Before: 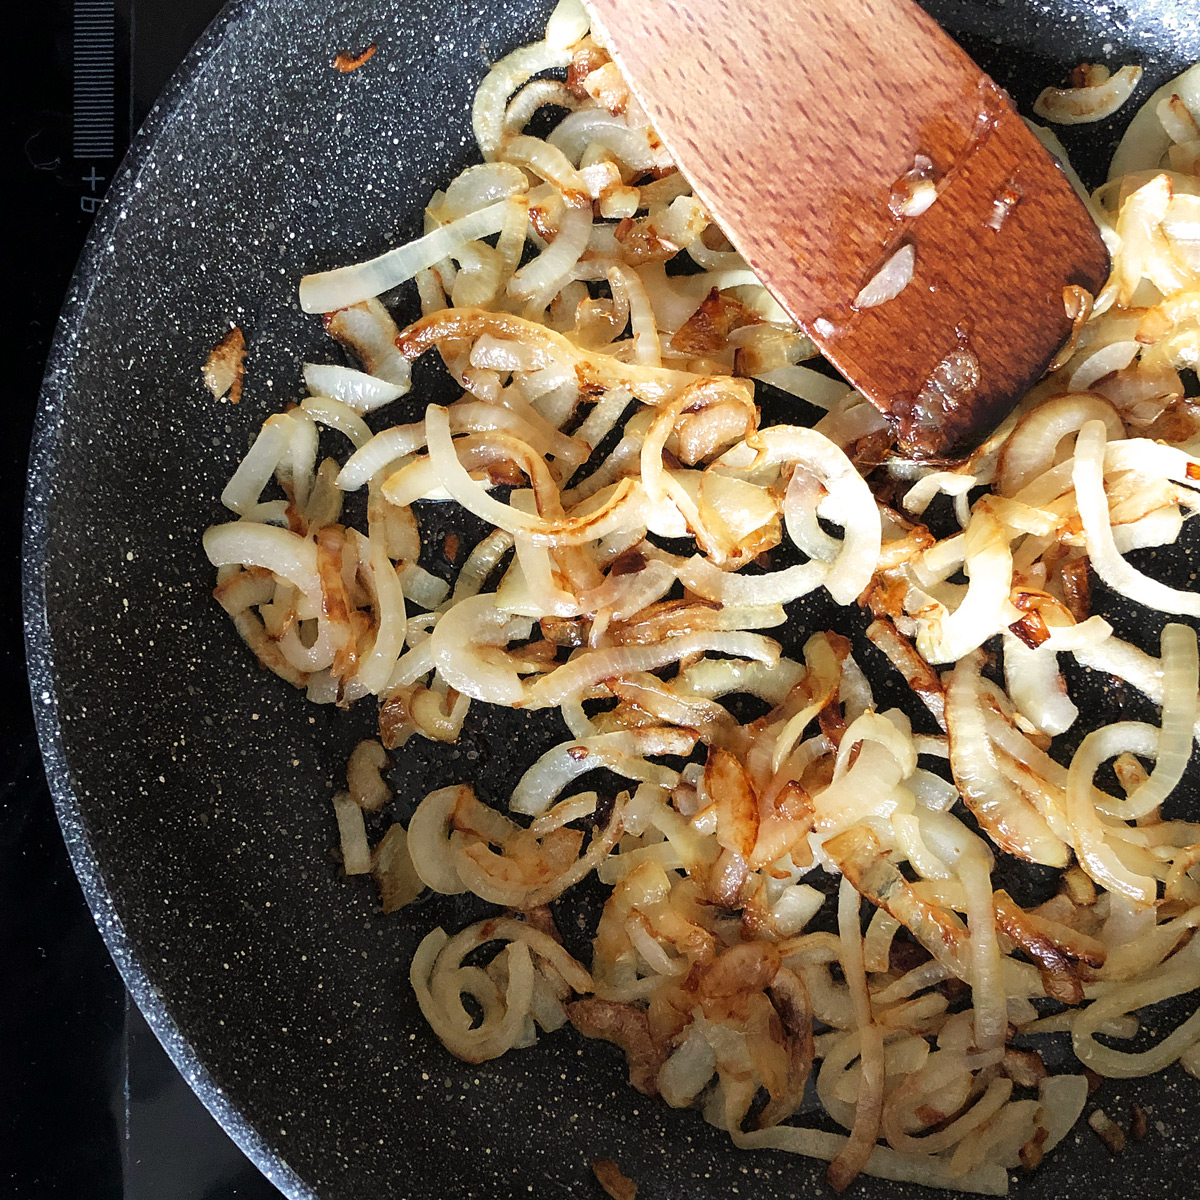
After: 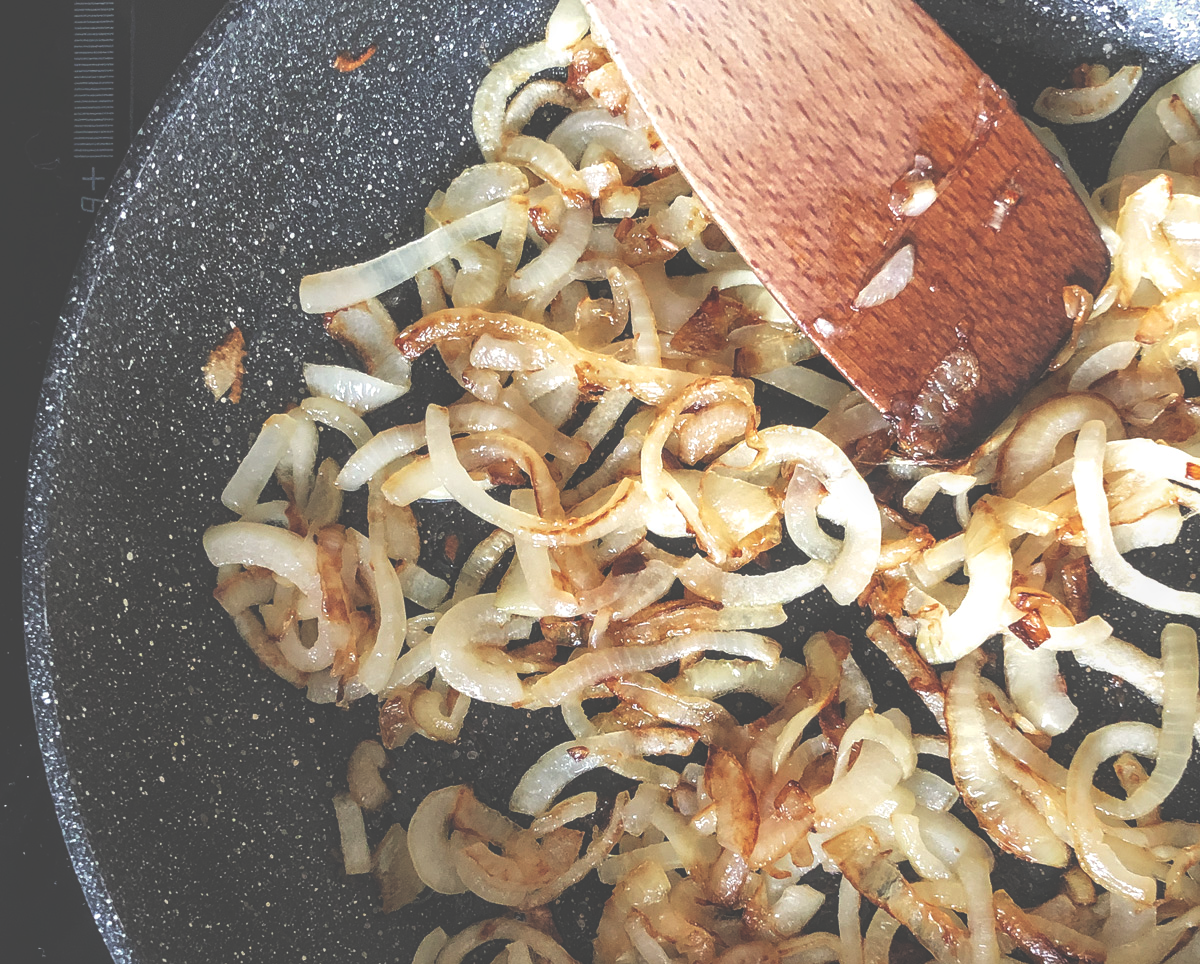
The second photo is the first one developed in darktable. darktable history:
crop: bottom 19.644%
local contrast: on, module defaults
exposure: black level correction -0.062, exposure -0.05 EV, compensate highlight preservation false
